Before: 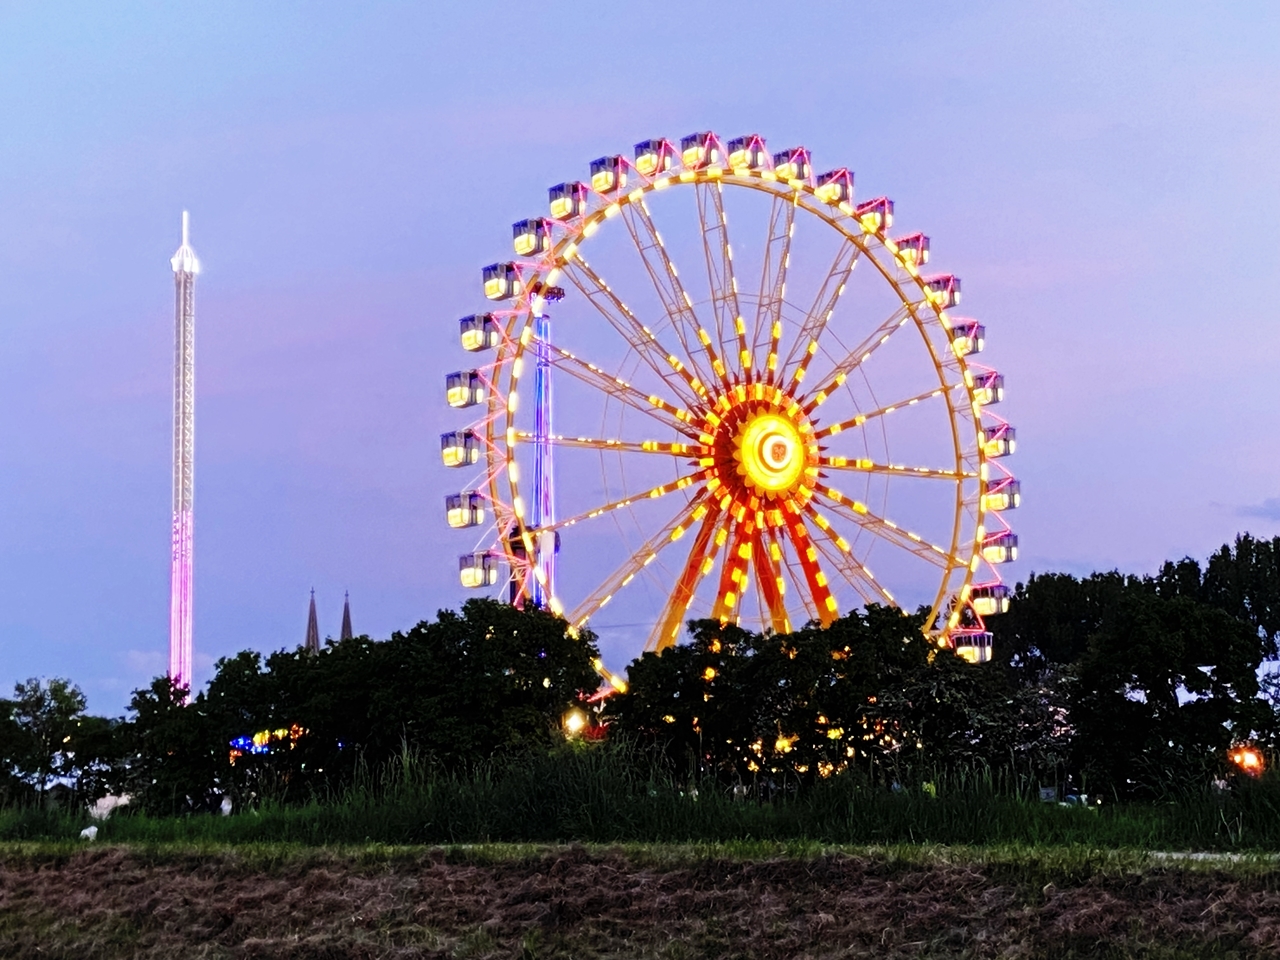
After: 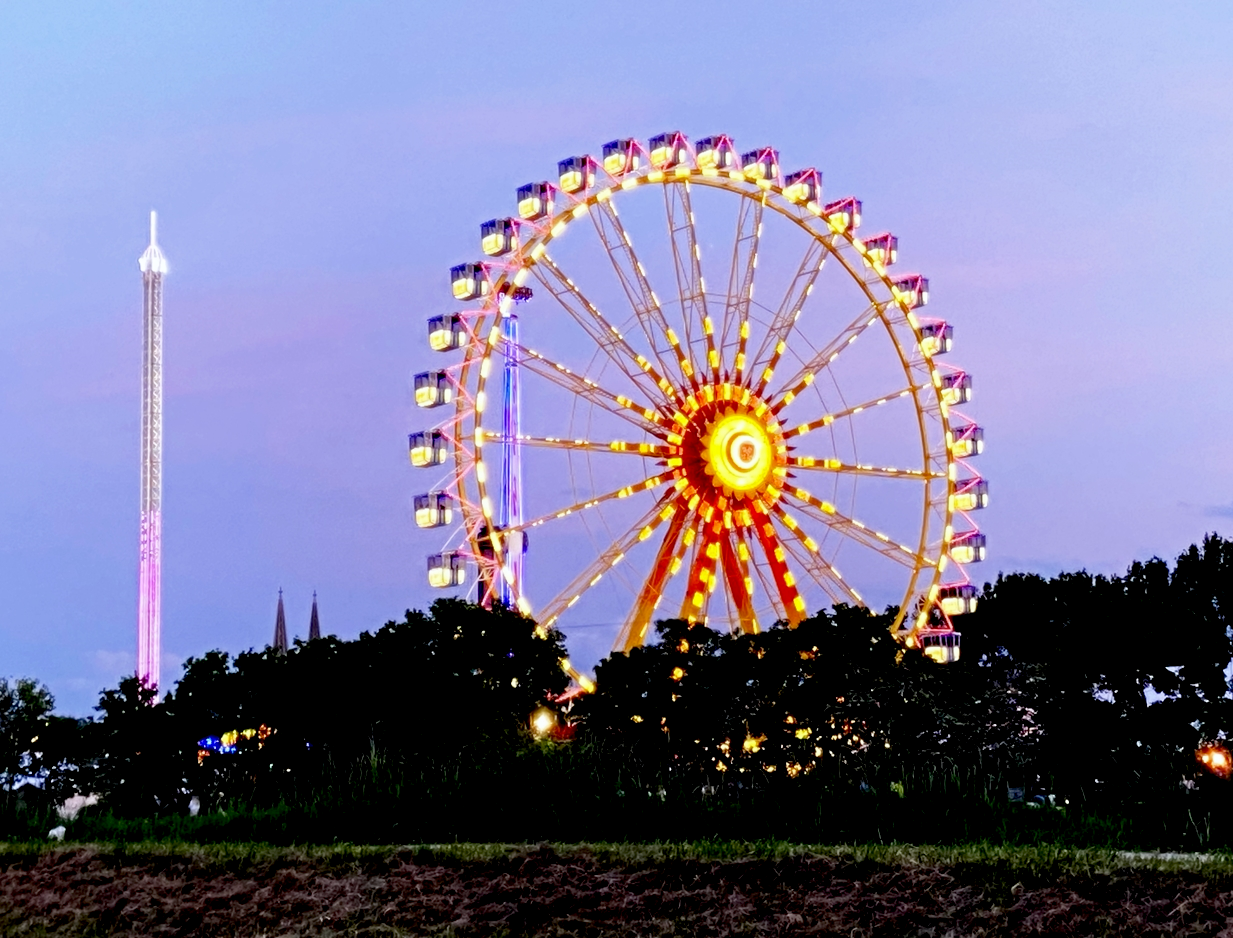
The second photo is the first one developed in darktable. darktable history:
exposure: black level correction 0.016, exposure -0.009 EV, compensate highlight preservation false
white balance: red 0.988, blue 1.017
crop and rotate: left 2.536%, right 1.107%, bottom 2.246%
